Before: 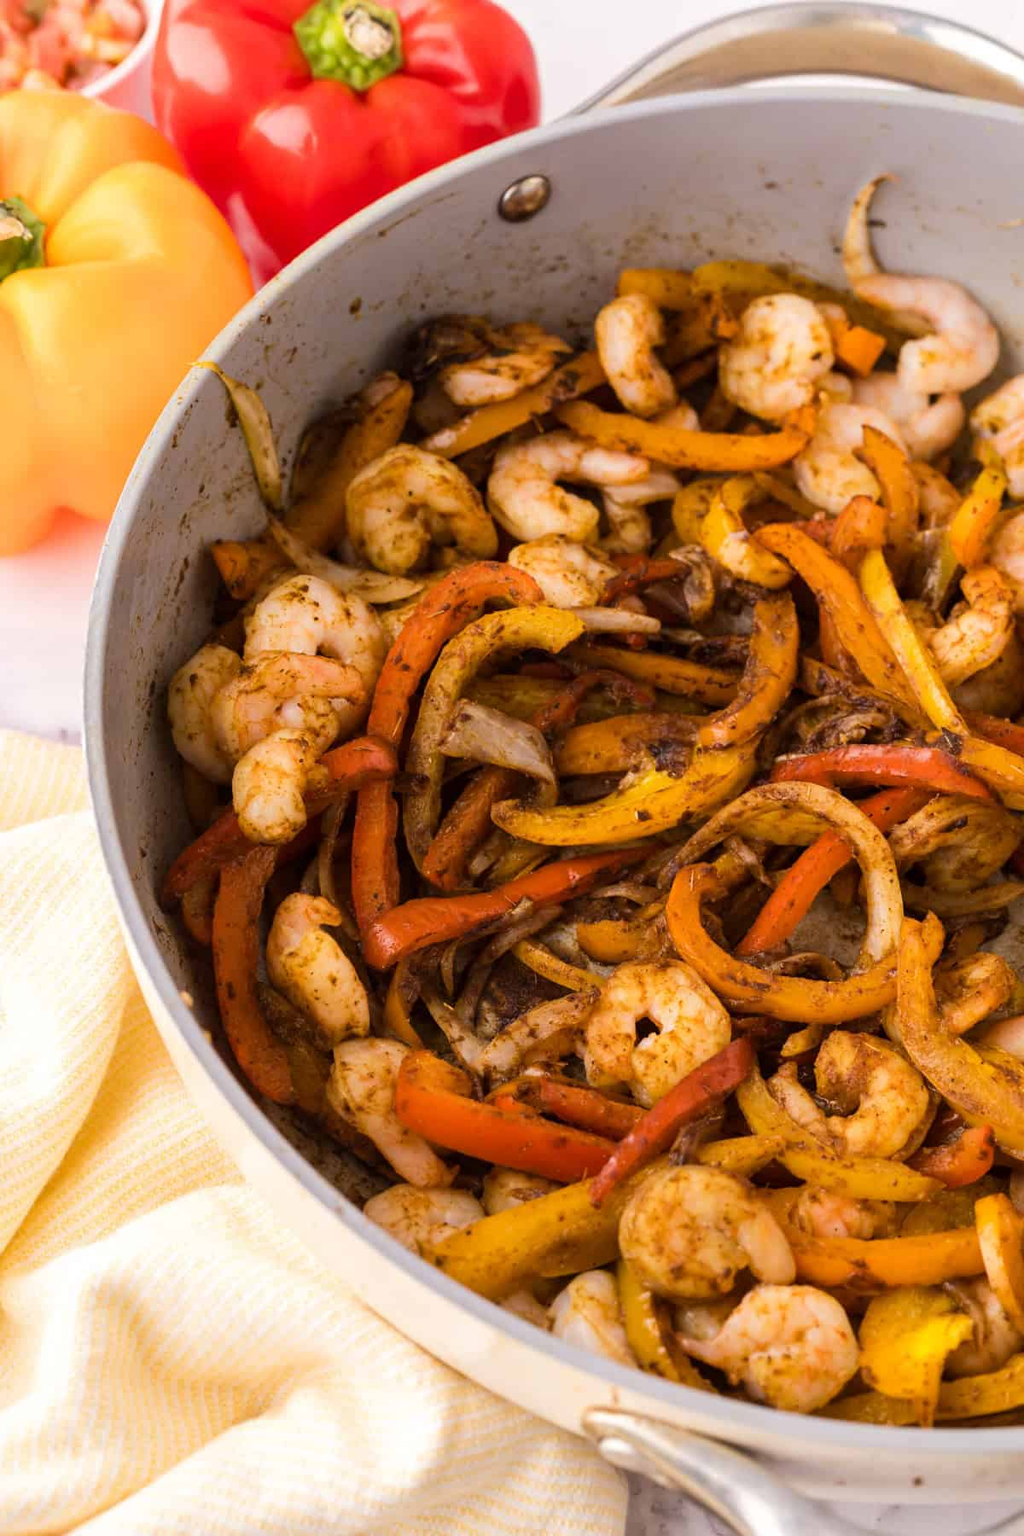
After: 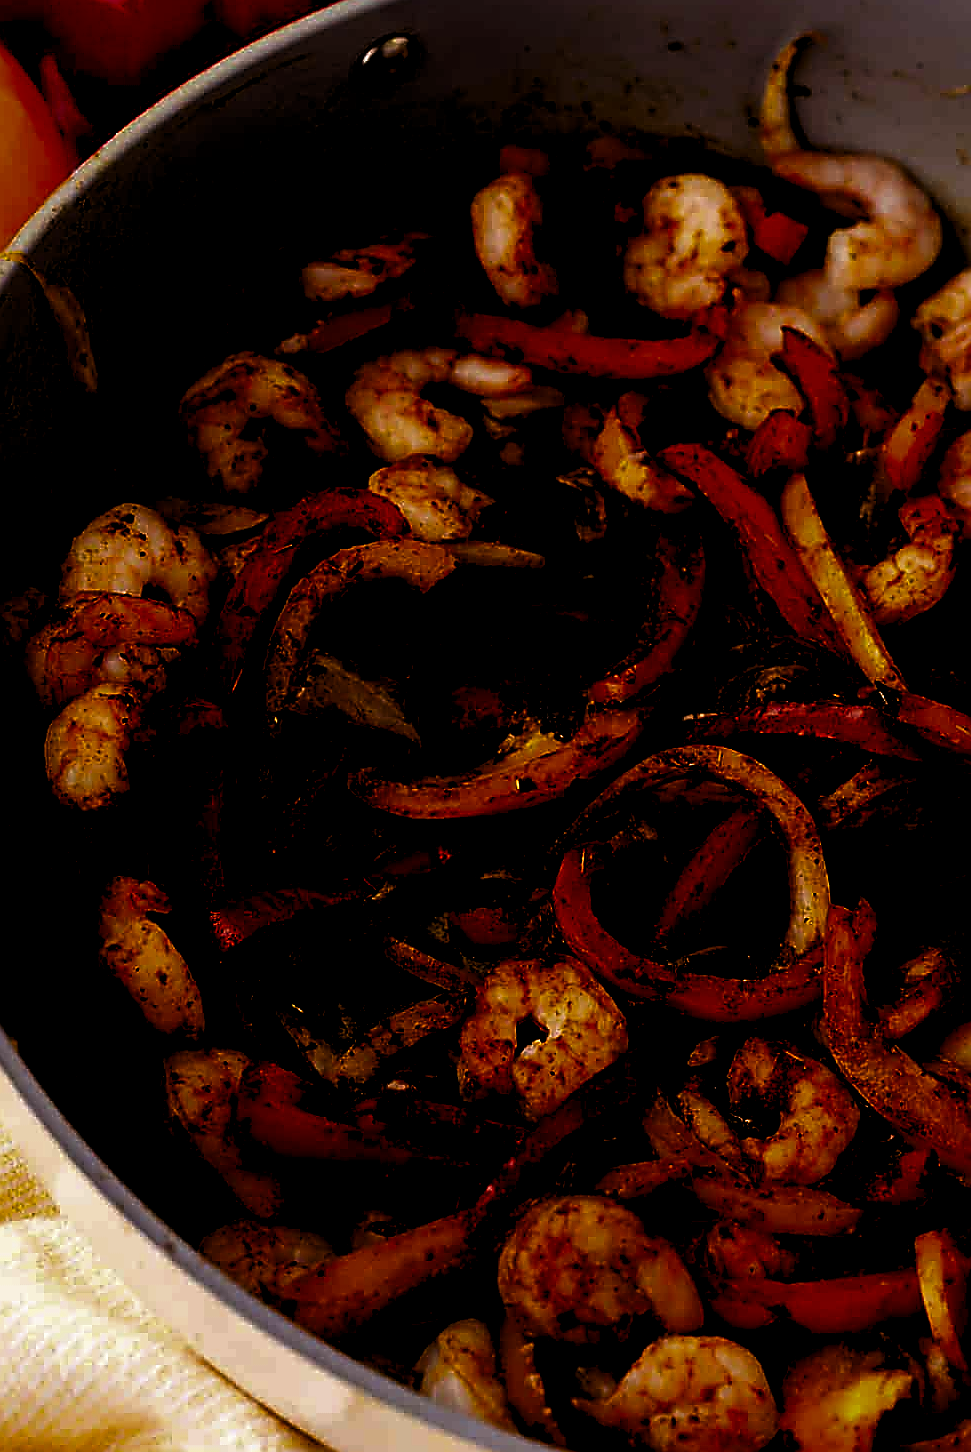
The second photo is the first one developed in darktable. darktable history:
sharpen: radius 1.67, amount 1.295
contrast brightness saturation: brightness -1, saturation 0.985
crop: left 19.073%, top 9.551%, right 0.001%, bottom 9.749%
levels: black 8.57%, levels [0.116, 0.574, 1]
